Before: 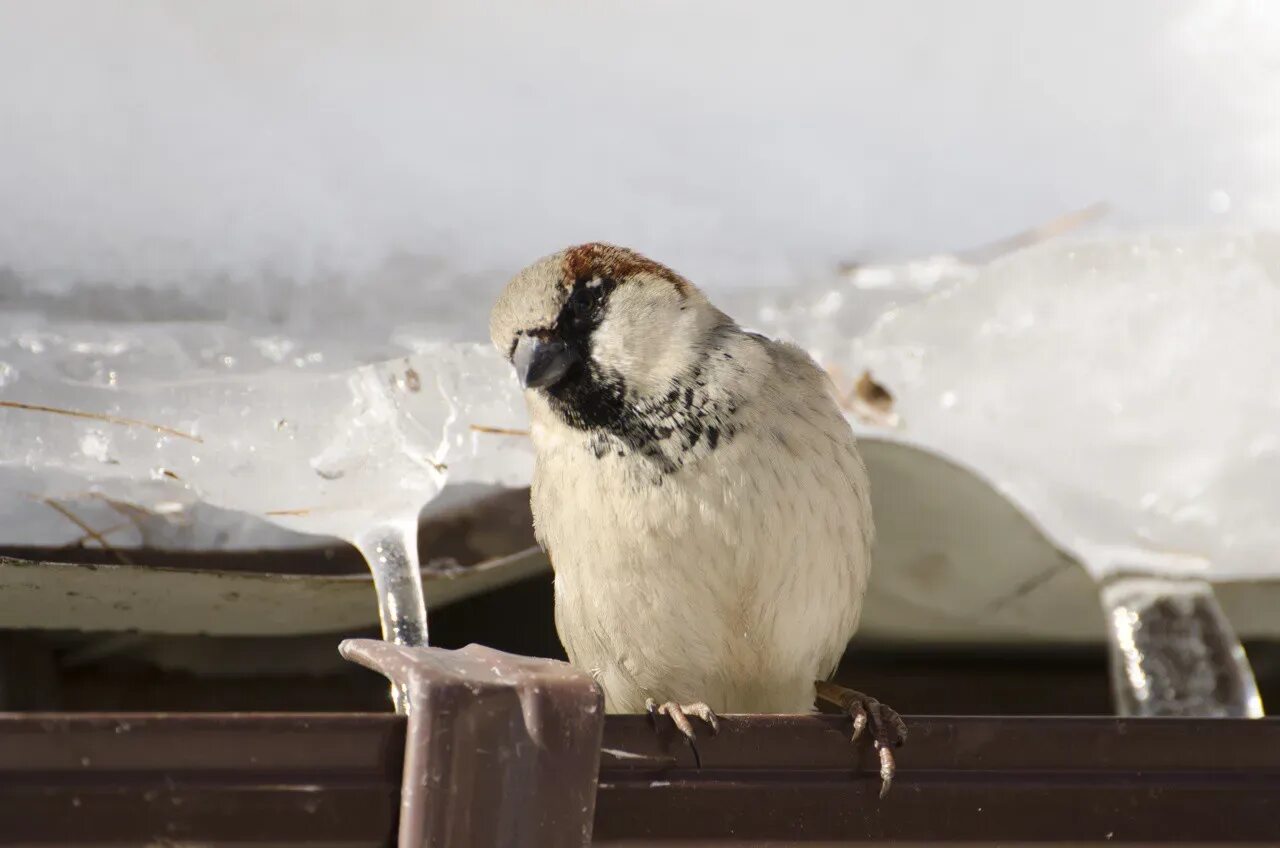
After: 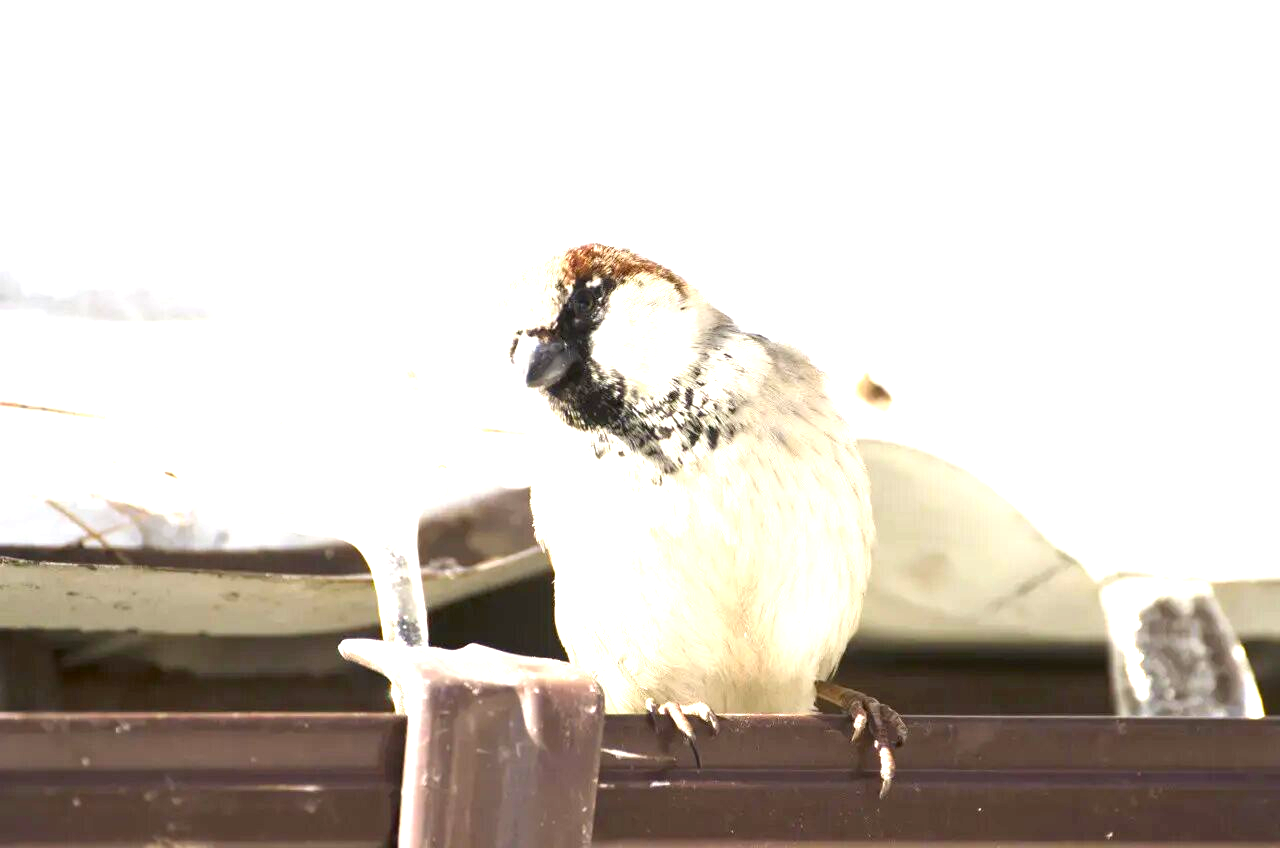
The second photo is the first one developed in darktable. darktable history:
exposure: black level correction 0.001, exposure 1.821 EV, compensate highlight preservation false
